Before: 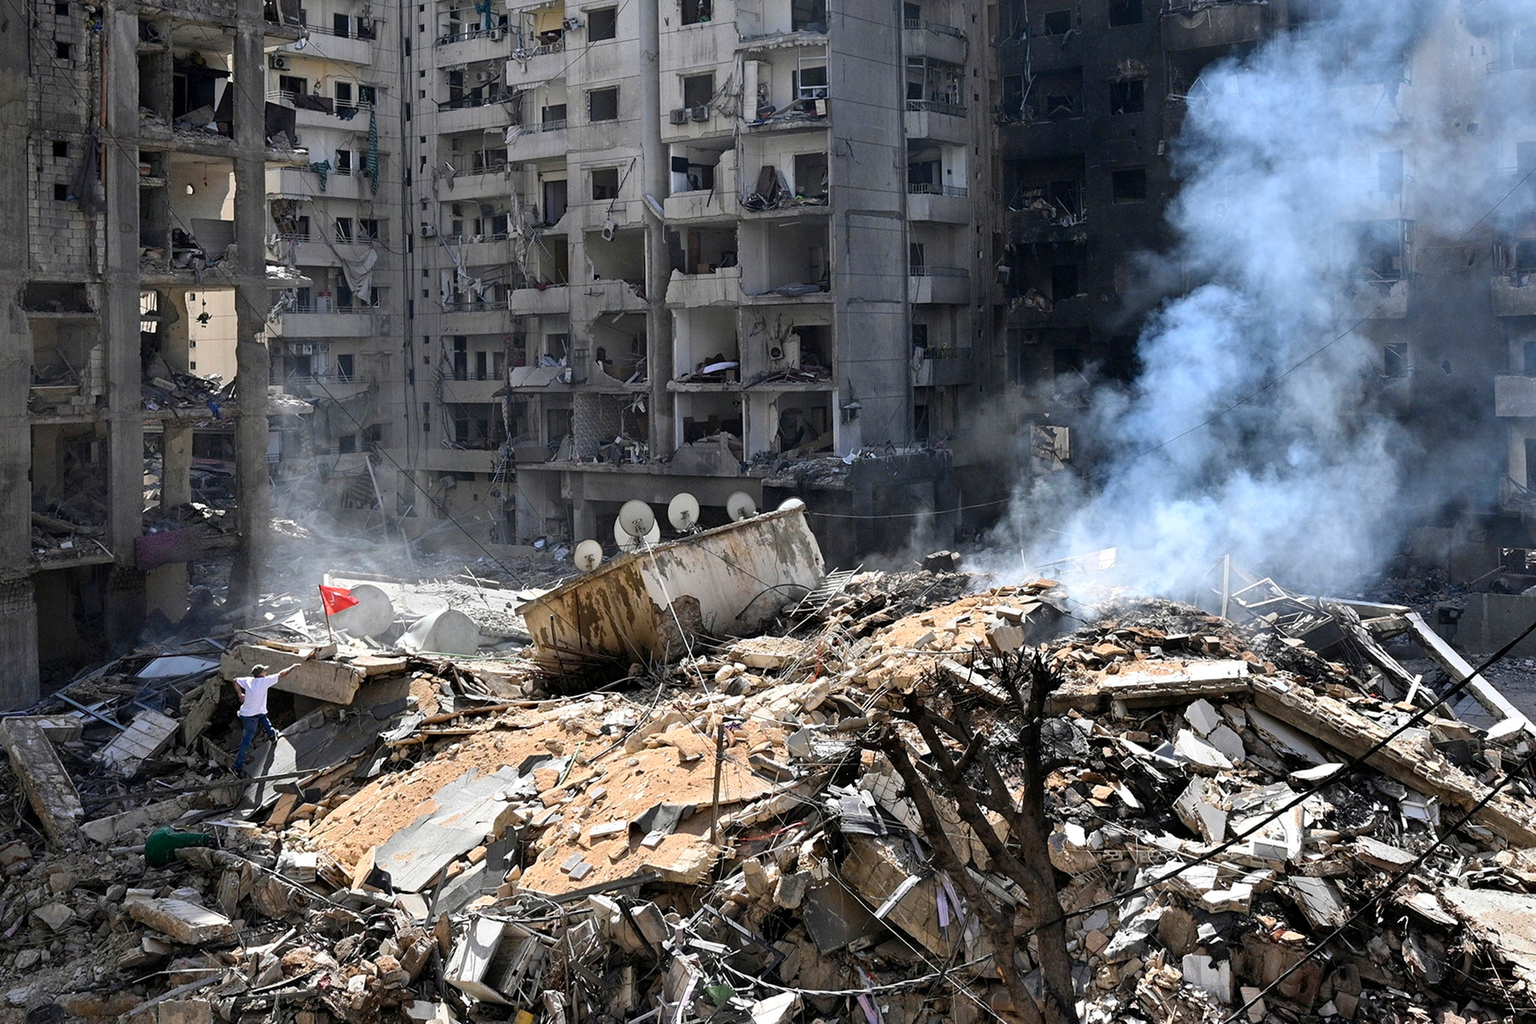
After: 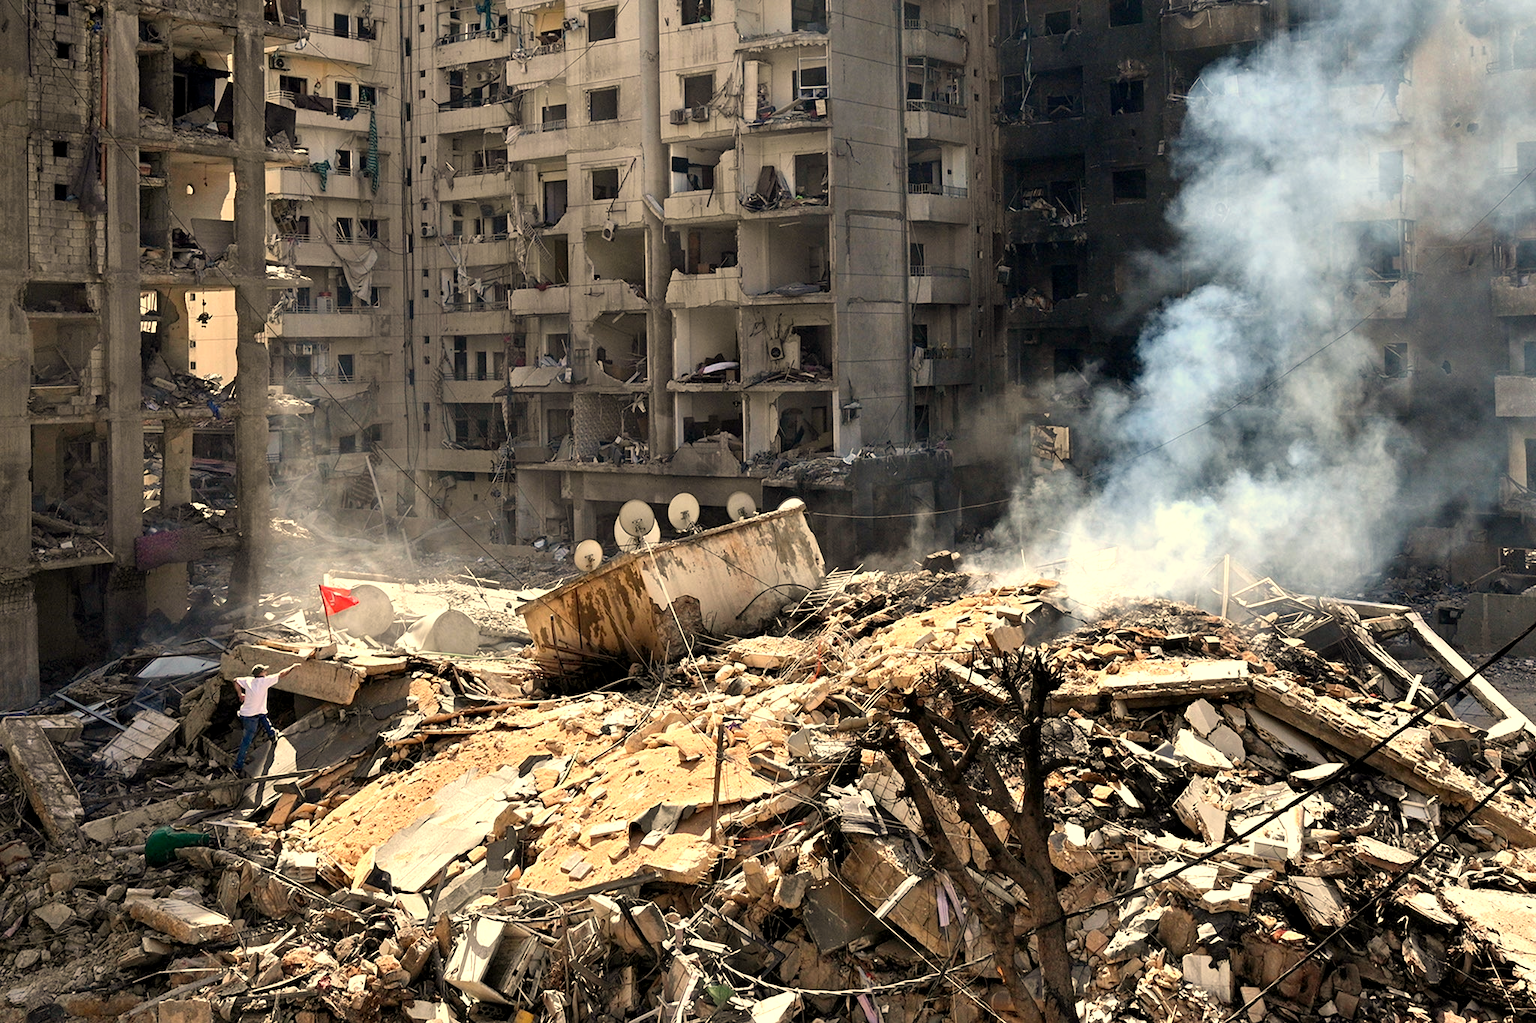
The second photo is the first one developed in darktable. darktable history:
white balance: red 1.138, green 0.996, blue 0.812
exposure: black level correction 0.001, exposure 0.3 EV, compensate highlight preservation false
